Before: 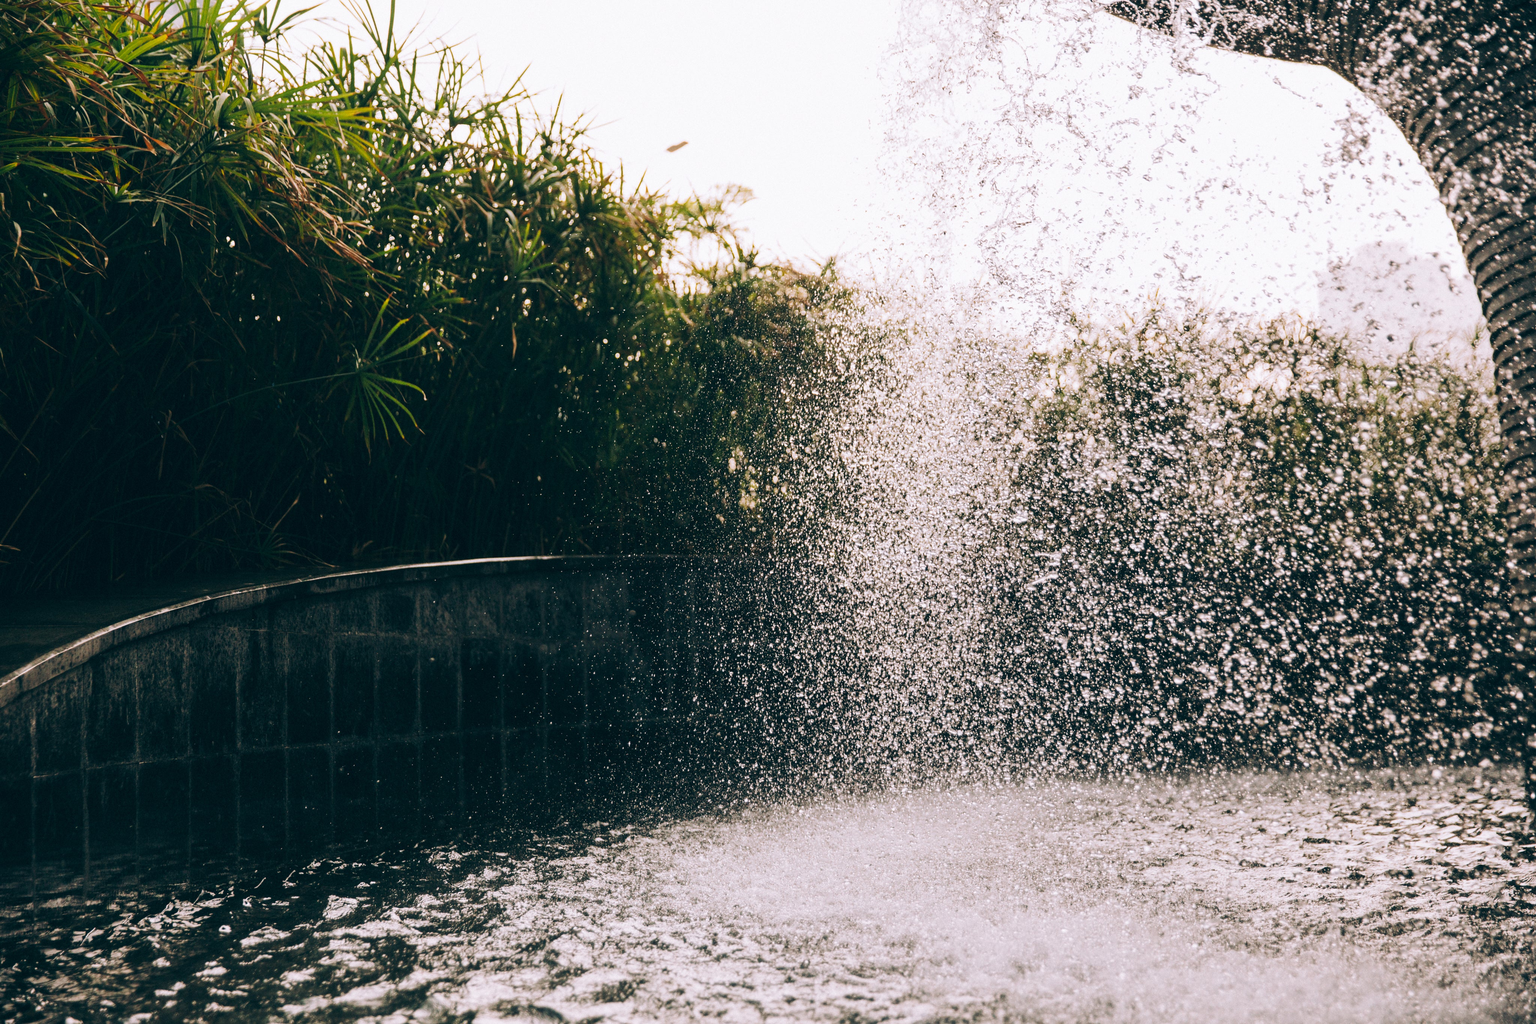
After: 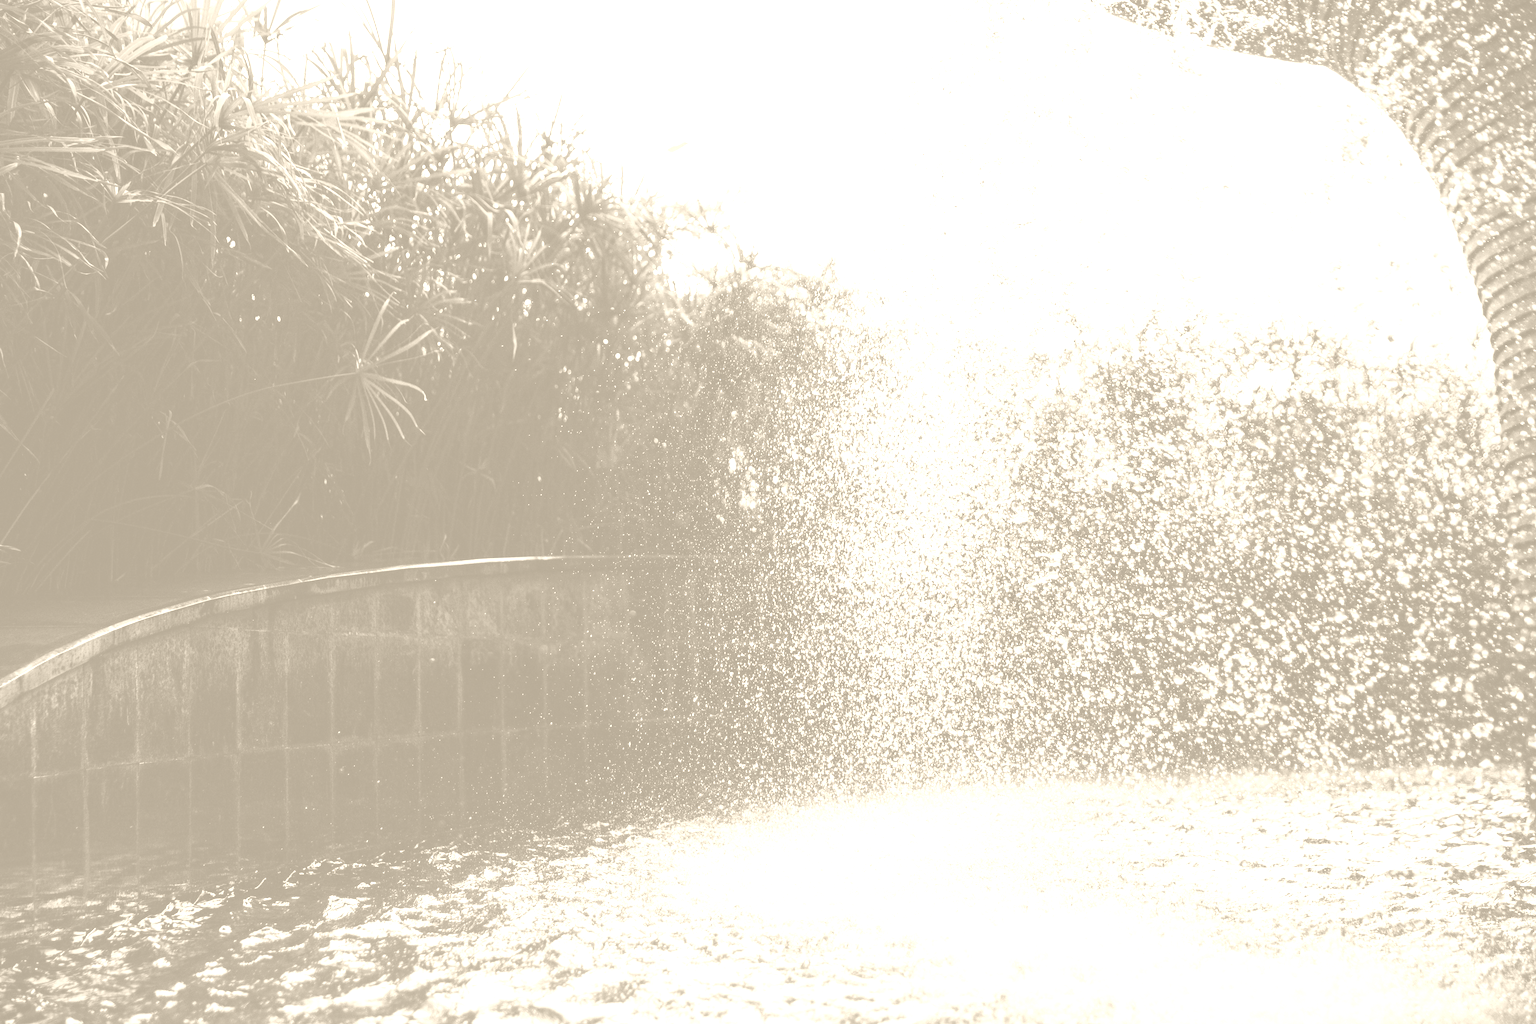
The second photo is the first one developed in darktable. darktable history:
colorize: hue 36°, saturation 71%, lightness 80.79%
exposure: compensate highlight preservation false
